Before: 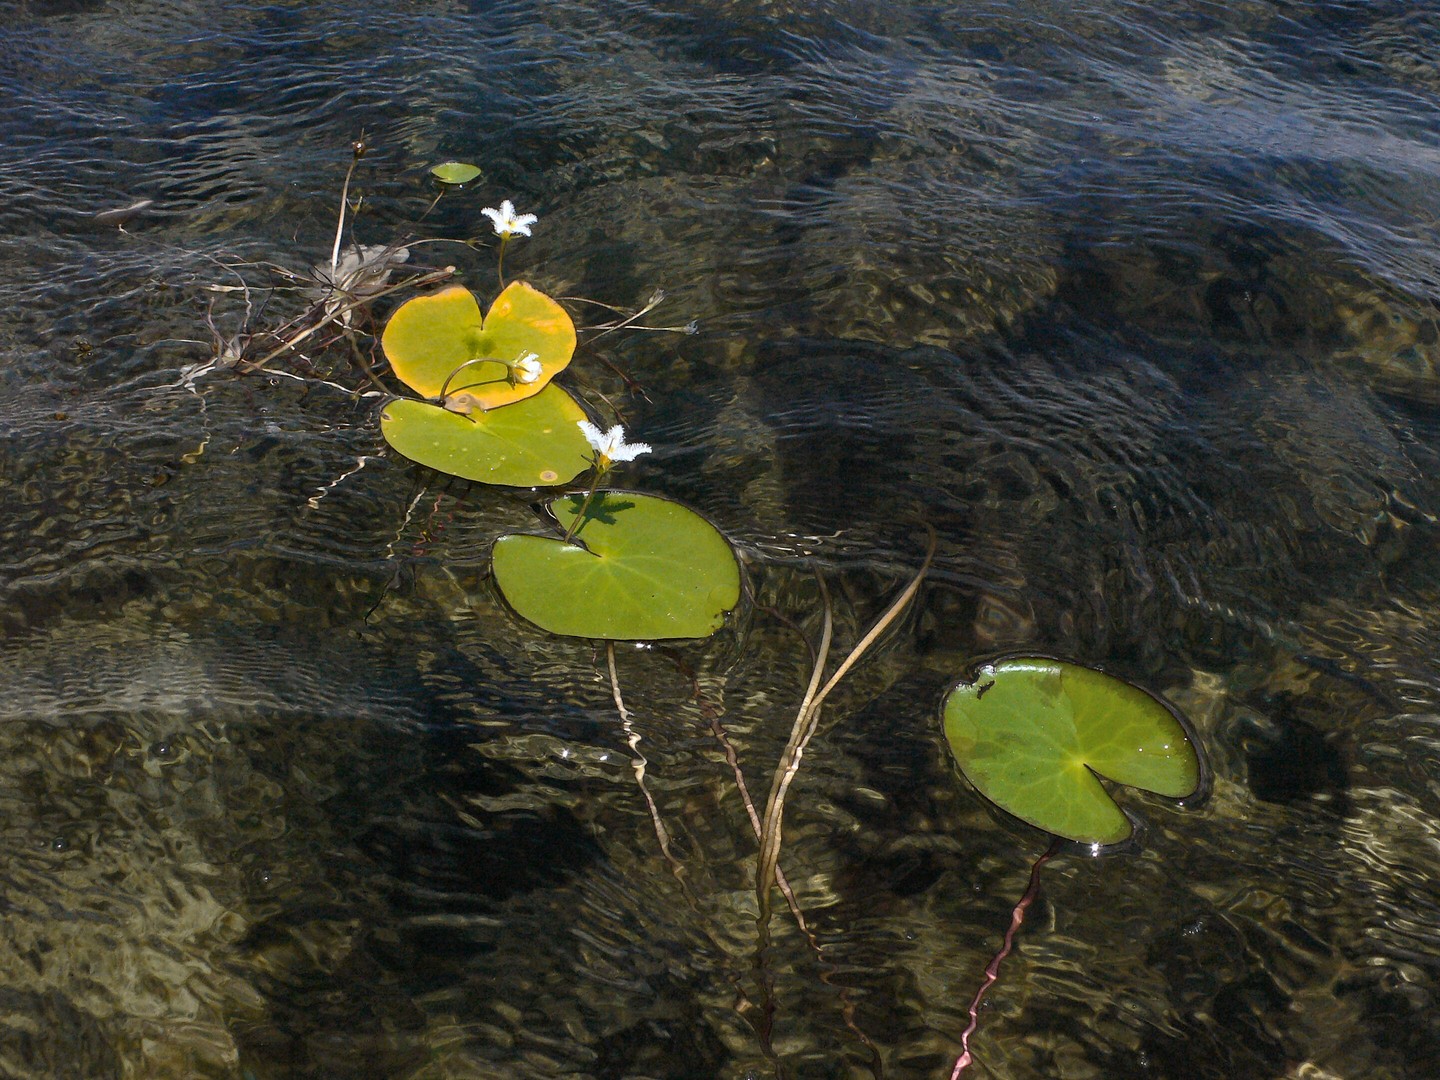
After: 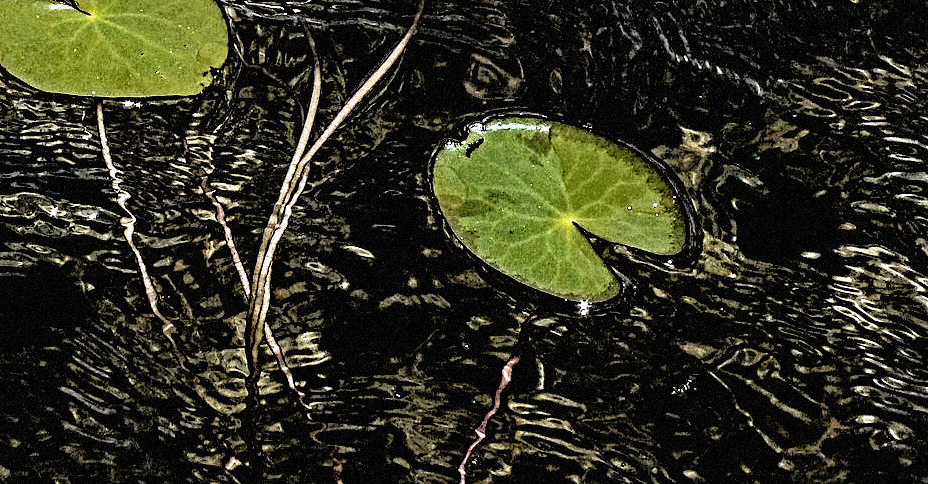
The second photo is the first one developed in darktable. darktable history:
filmic rgb: black relative exposure -3.75 EV, white relative exposure 2.4 EV, dynamic range scaling -50%, hardness 3.42, latitude 30%, contrast 1.8
grain: strength 35%, mid-tones bias 0%
shadows and highlights: on, module defaults
contrast equalizer: octaves 7, y [[0.406, 0.494, 0.589, 0.753, 0.877, 0.999], [0.5 ×6], [0.5 ×6], [0 ×6], [0 ×6]]
crop and rotate: left 35.509%, top 50.238%, bottom 4.934%
